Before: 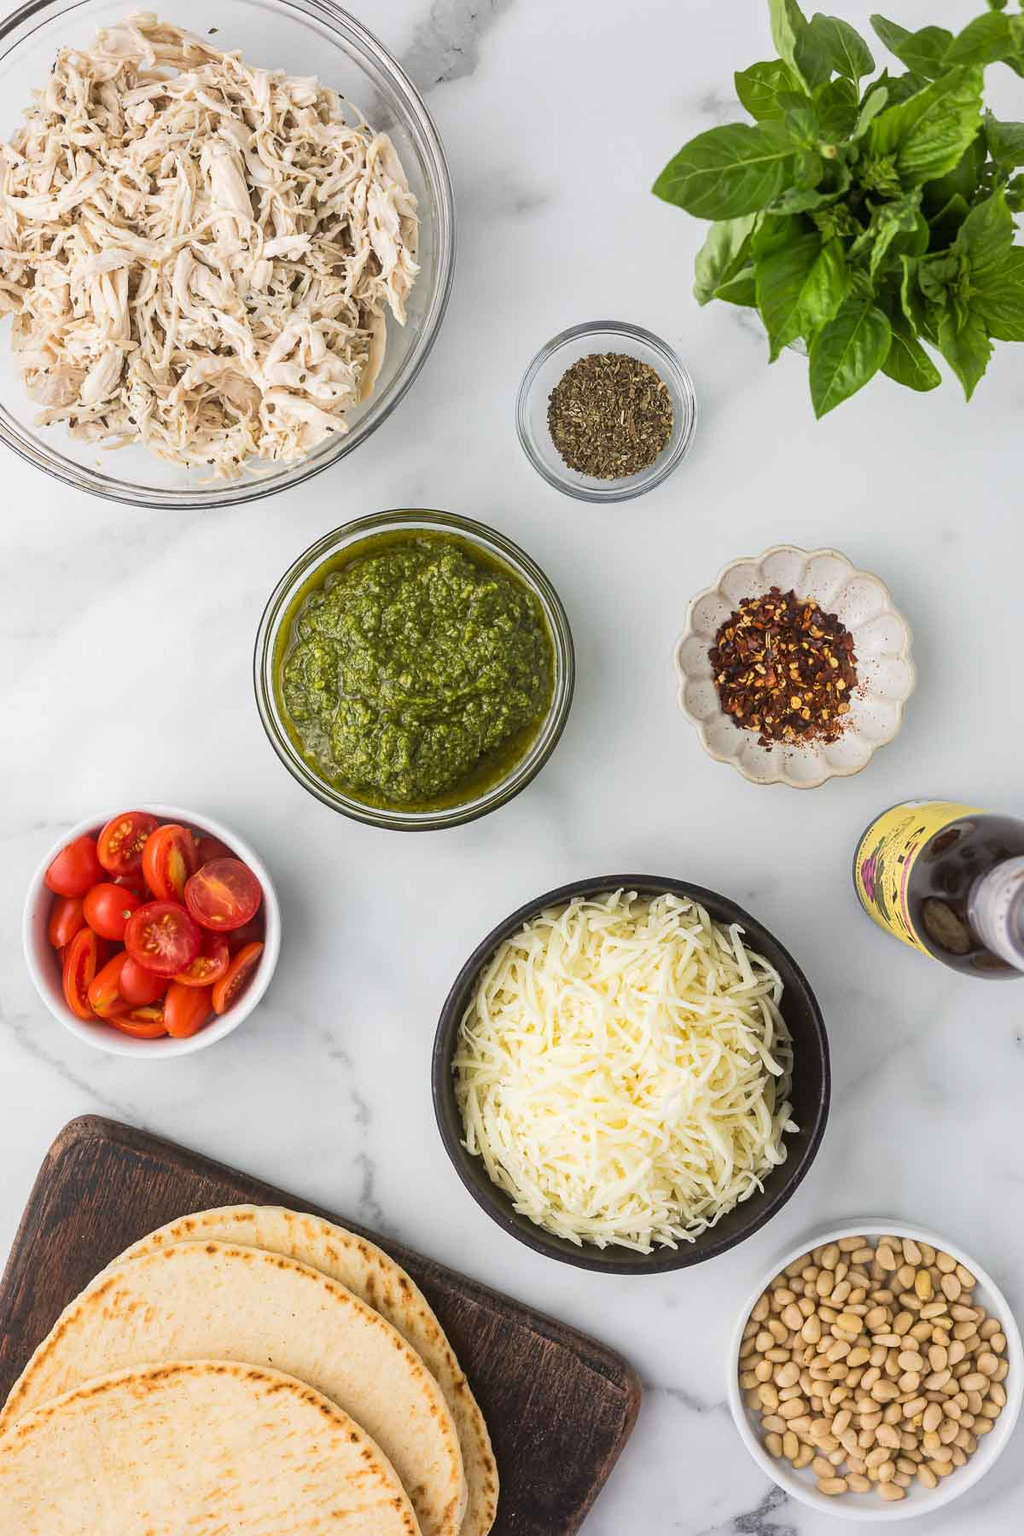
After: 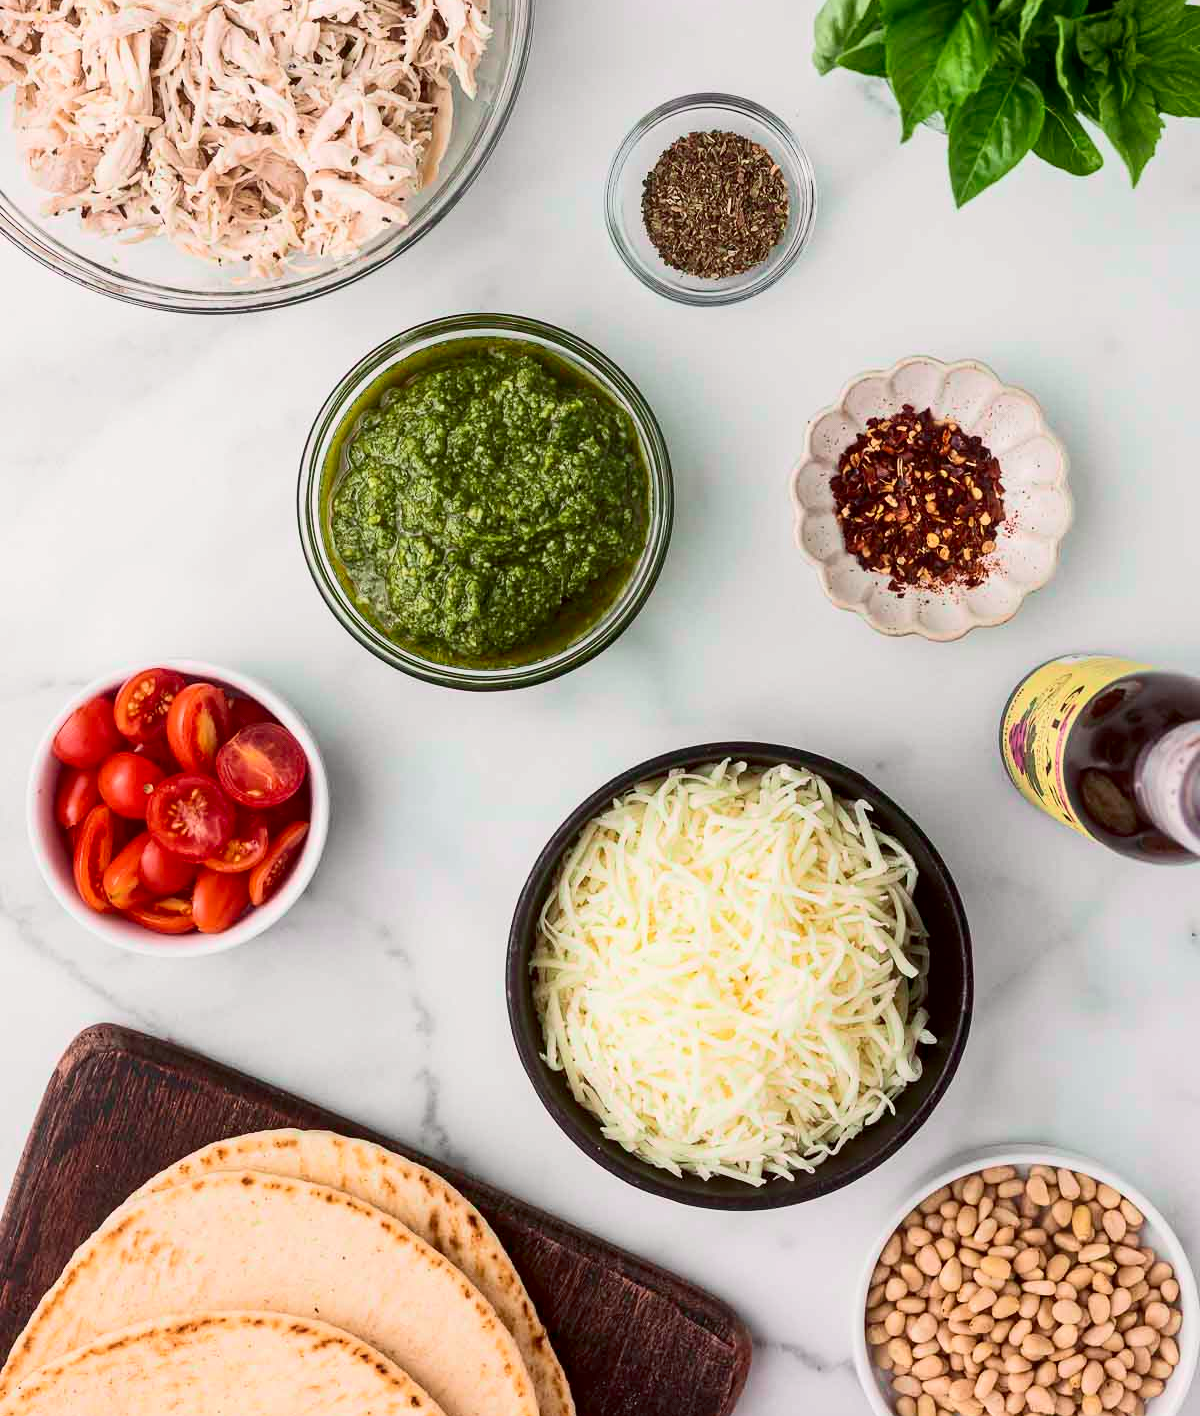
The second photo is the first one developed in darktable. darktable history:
tone curve: curves: ch0 [(0, 0) (0.045, 0.074) (0.883, 0.858) (1, 1)]; ch1 [(0, 0) (0.149, 0.074) (0.379, 0.327) (0.427, 0.401) (0.489, 0.479) (0.505, 0.515) (0.537, 0.573) (0.563, 0.599) (1, 1)]; ch2 [(0, 0) (0.307, 0.298) (0.388, 0.375) (0.443, 0.456) (0.485, 0.492) (1, 1)], color space Lab, independent channels, preserve colors none
exposure: black level correction 0.009, exposure -0.161 EV, compensate exposure bias true, compensate highlight preservation false
contrast brightness saturation: contrast 0.295
crop and rotate: top 15.77%, bottom 5.526%
